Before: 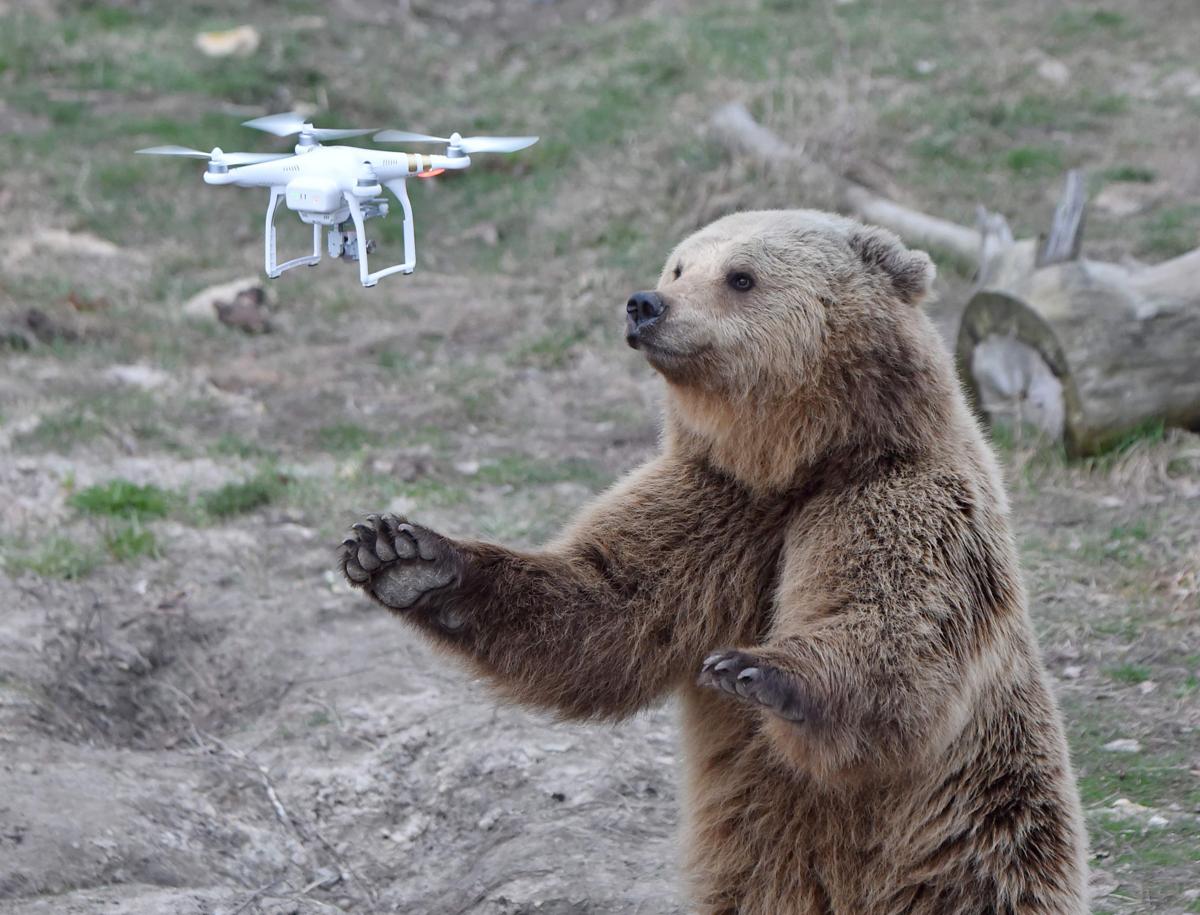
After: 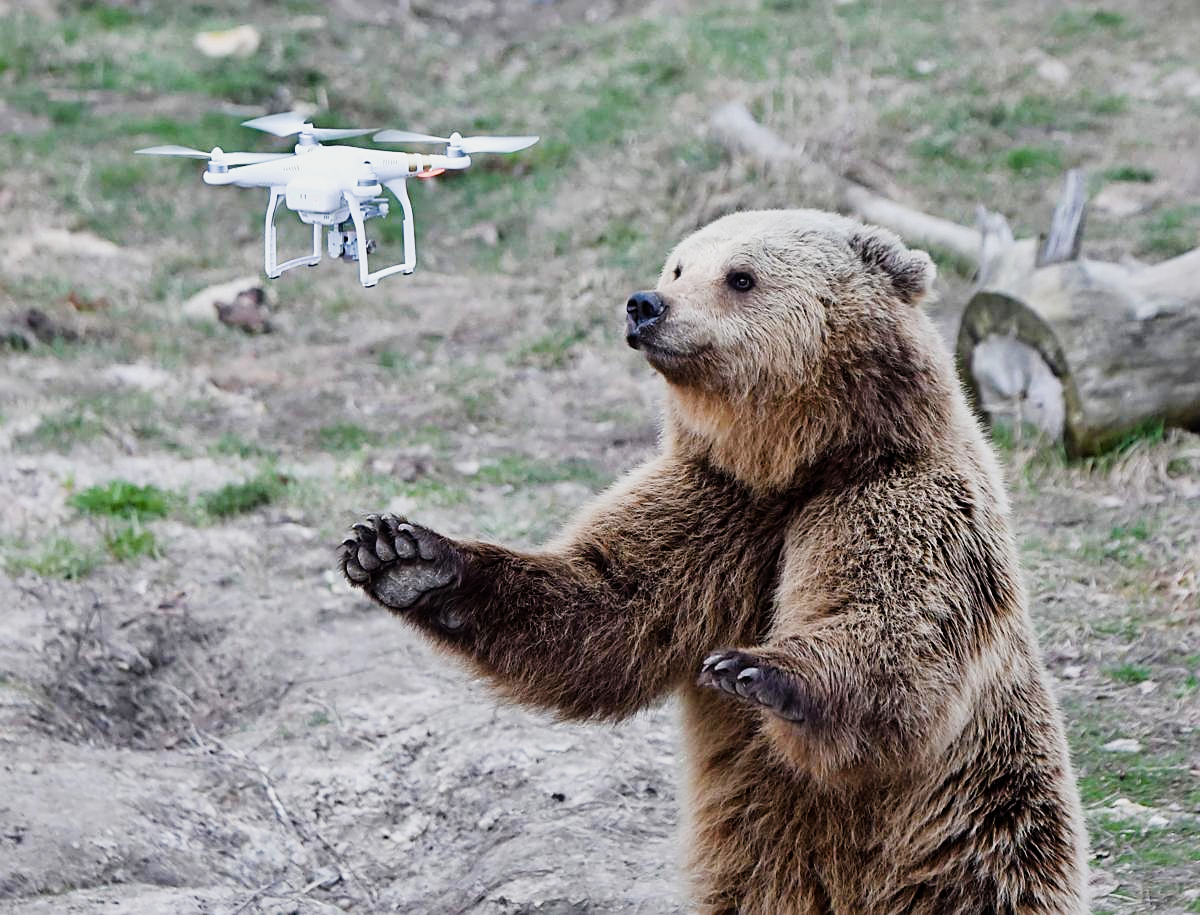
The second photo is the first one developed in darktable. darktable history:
sigmoid: contrast 1.8
sharpen: on, module defaults
exposure: exposure 0.258 EV, compensate highlight preservation false
